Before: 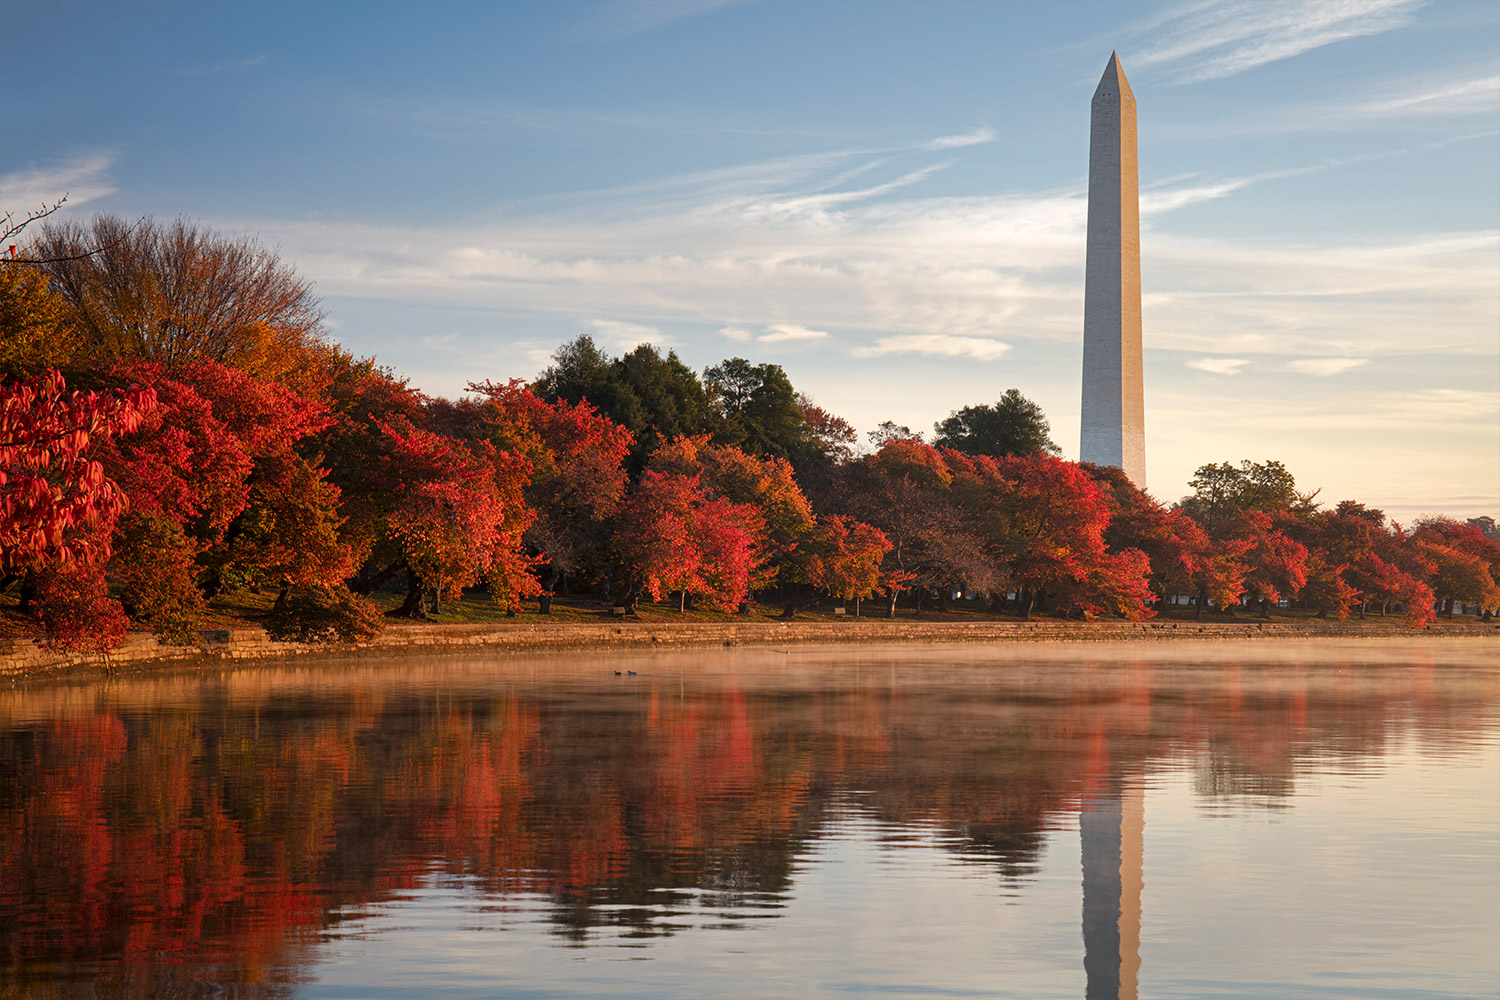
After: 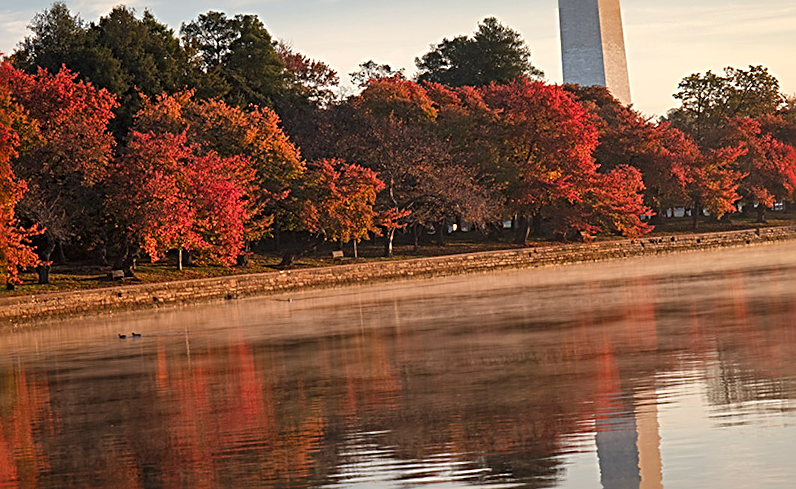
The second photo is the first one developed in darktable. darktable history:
sharpen: radius 2.817, amount 0.715
crop: left 35.03%, top 36.625%, right 14.663%, bottom 20.057%
rotate and perspective: rotation -5.2°, automatic cropping off
